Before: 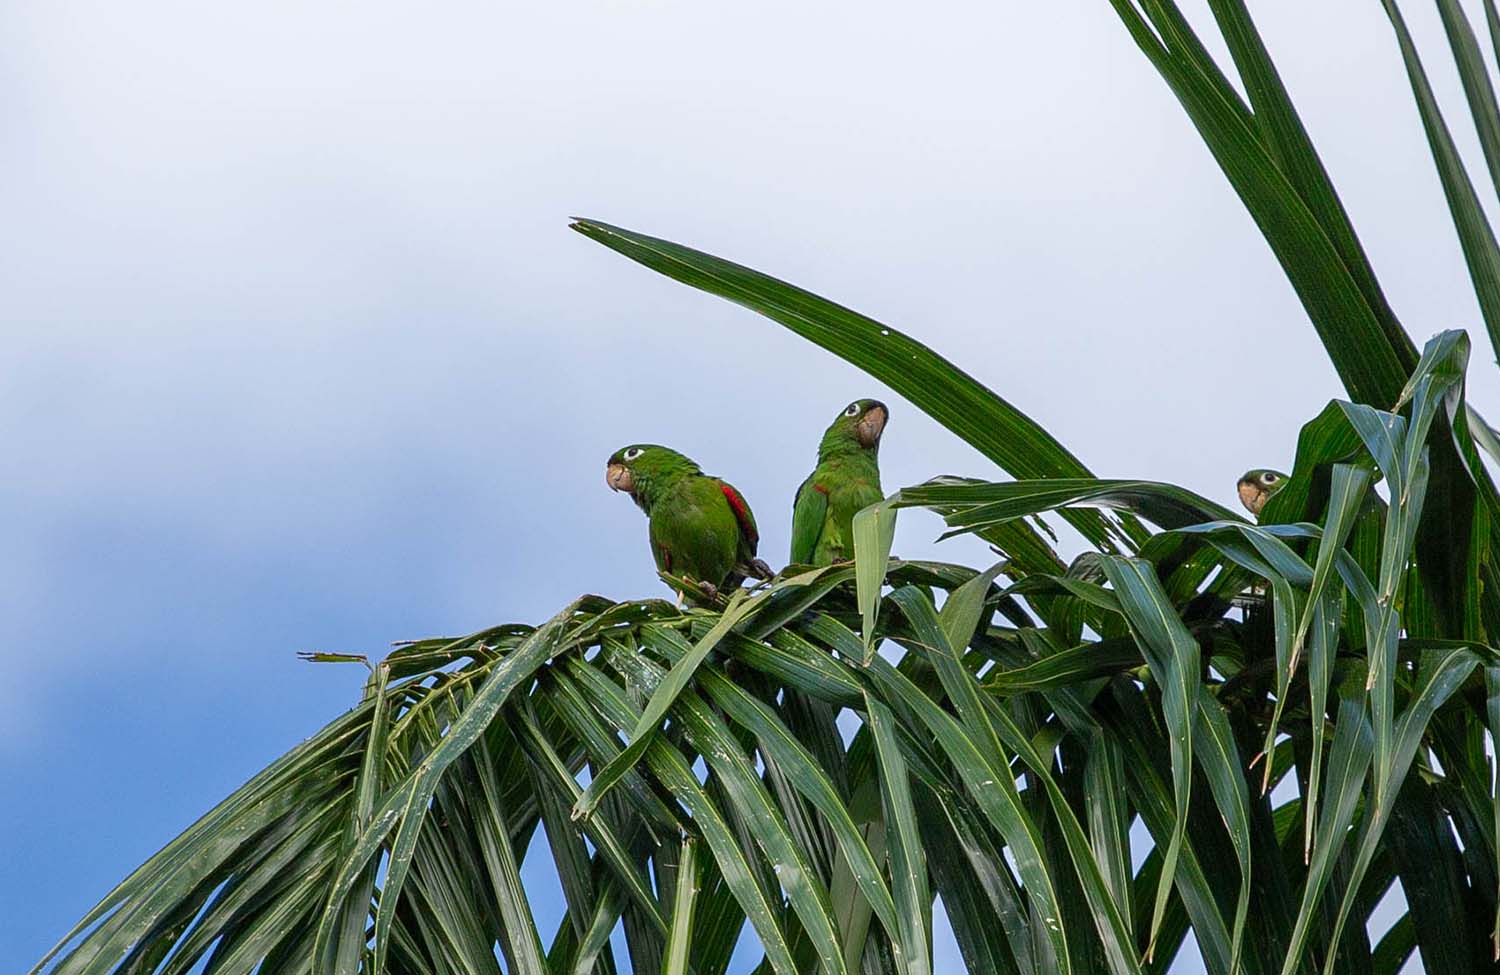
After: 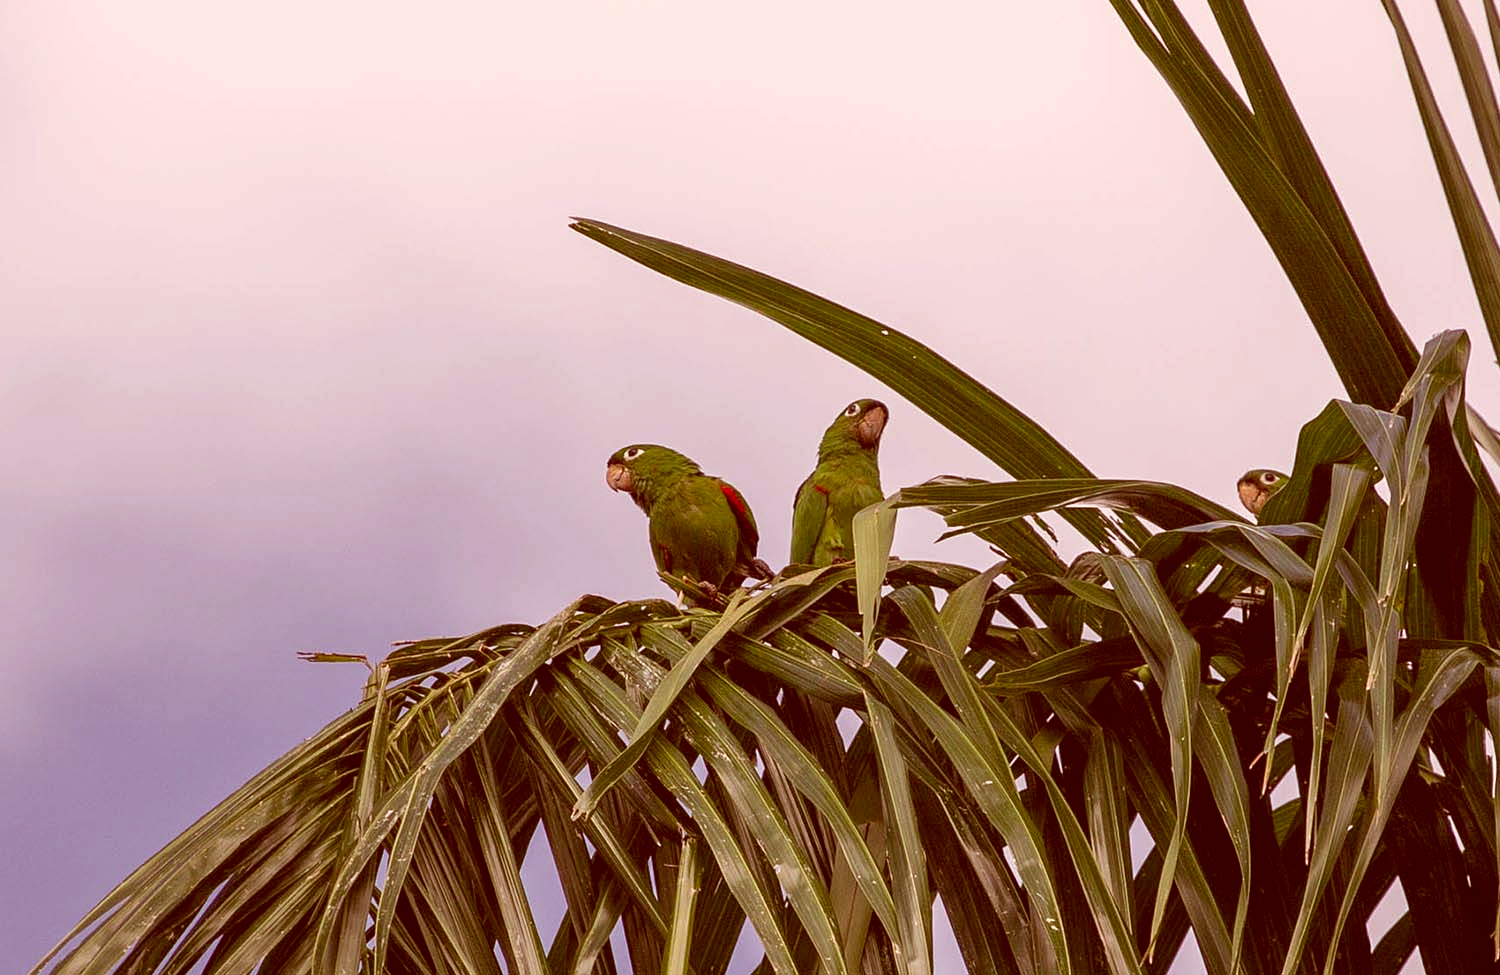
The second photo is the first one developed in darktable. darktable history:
color correction: highlights a* 9.32, highlights b* 8.75, shadows a* 39.7, shadows b* 39.4, saturation 0.816
